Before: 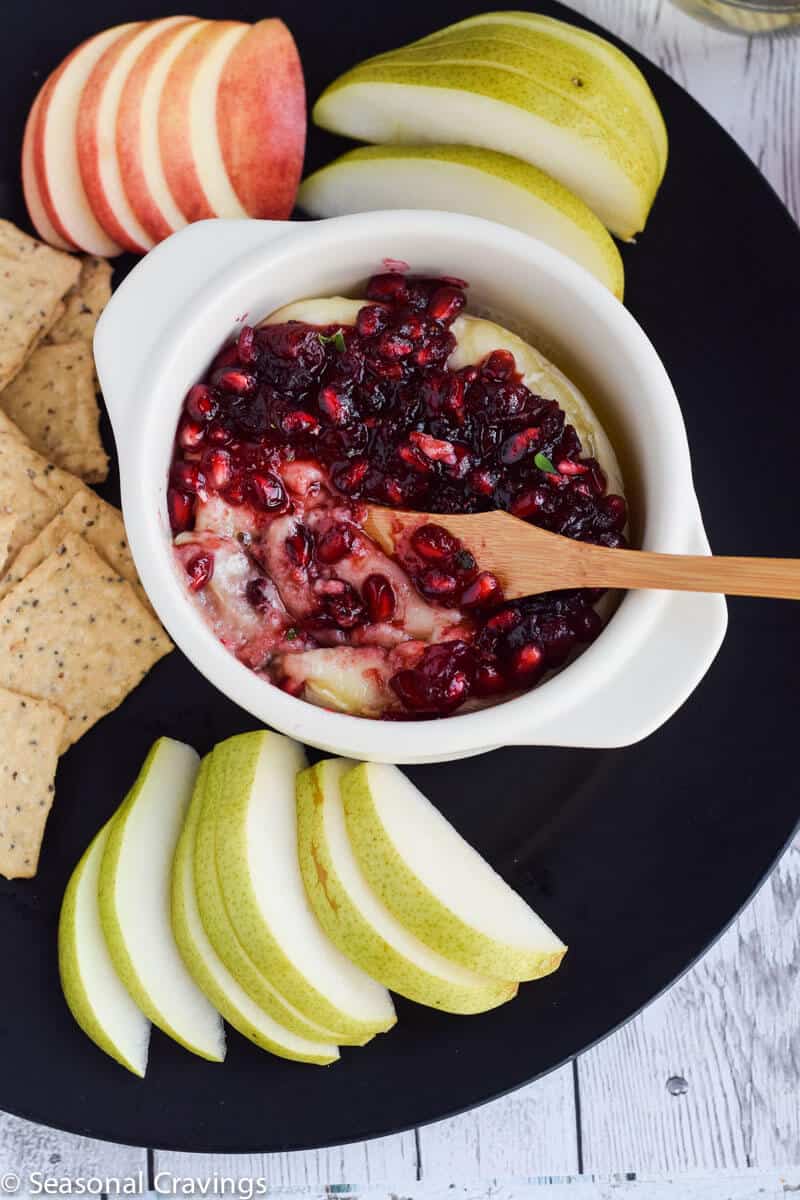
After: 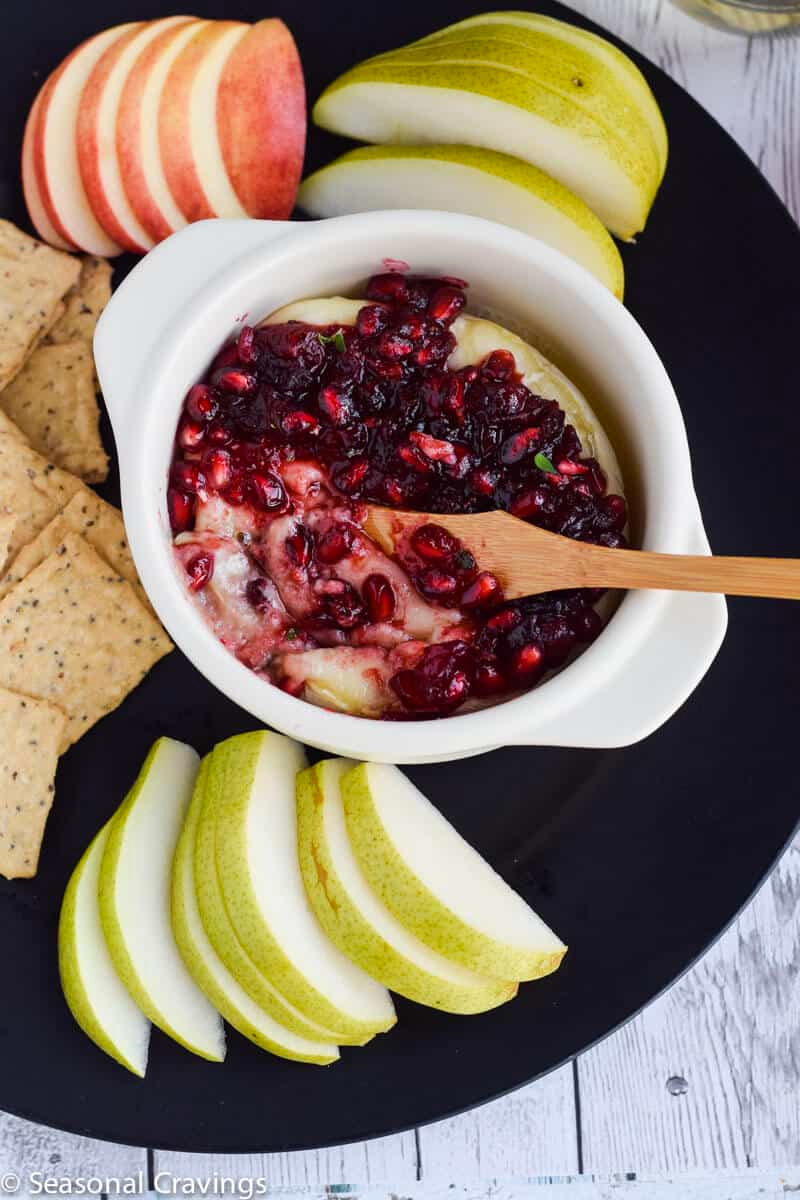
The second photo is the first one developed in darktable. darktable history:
color balance rgb: linear chroma grading › global chroma 9.756%, perceptual saturation grading › global saturation 0.048%
